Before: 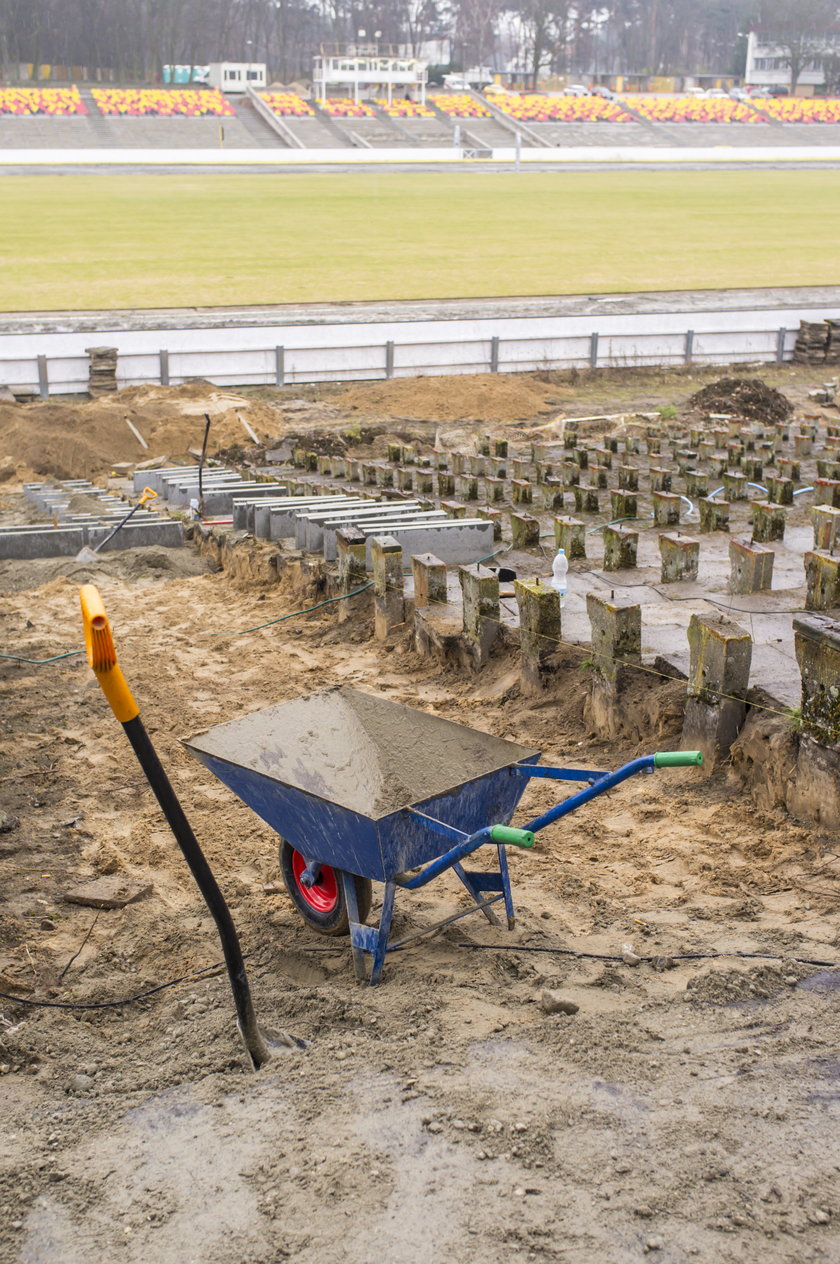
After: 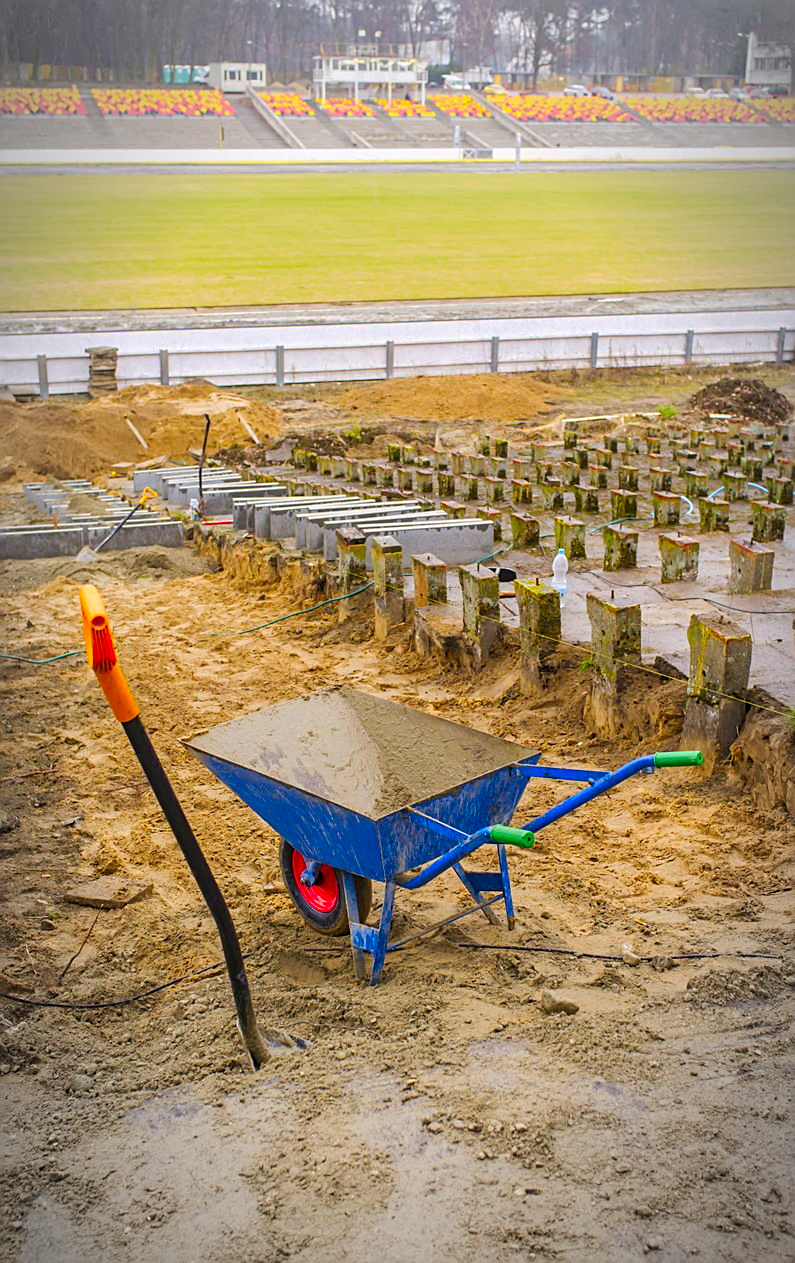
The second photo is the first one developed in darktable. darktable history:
base curve: curves: ch0 [(0, 0) (0.235, 0.266) (0.503, 0.496) (0.786, 0.72) (1, 1)], preserve colors none
sharpen: on, module defaults
crop and rotate: left 0%, right 5.259%
vignetting: automatic ratio true
tone equalizer: on, module defaults
color correction: highlights b* 0.028, saturation 2.09
